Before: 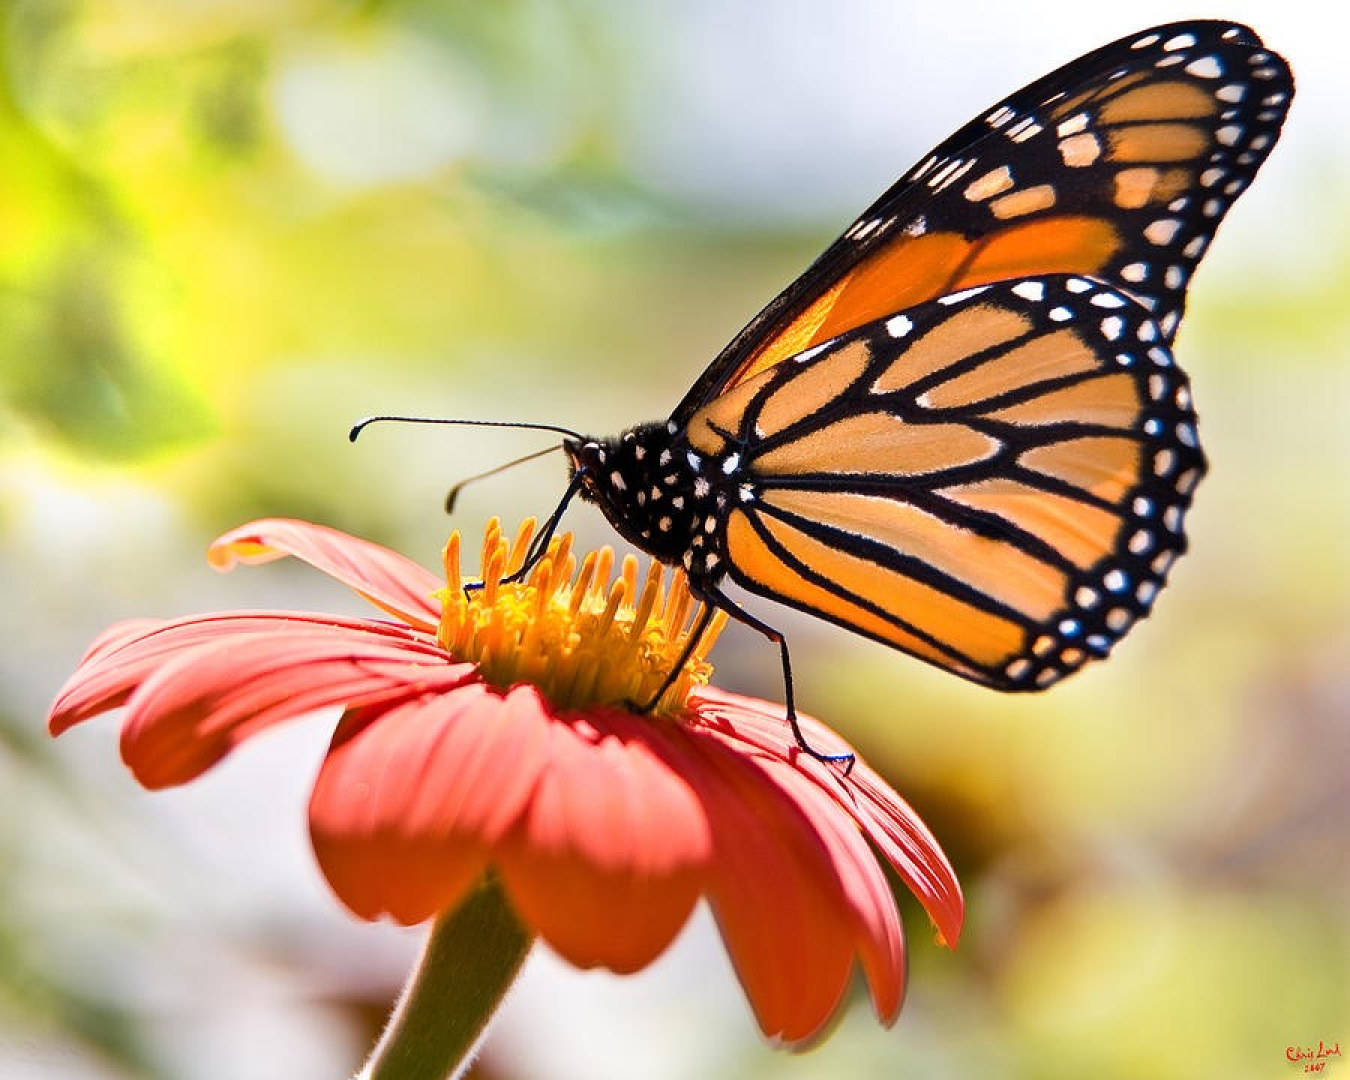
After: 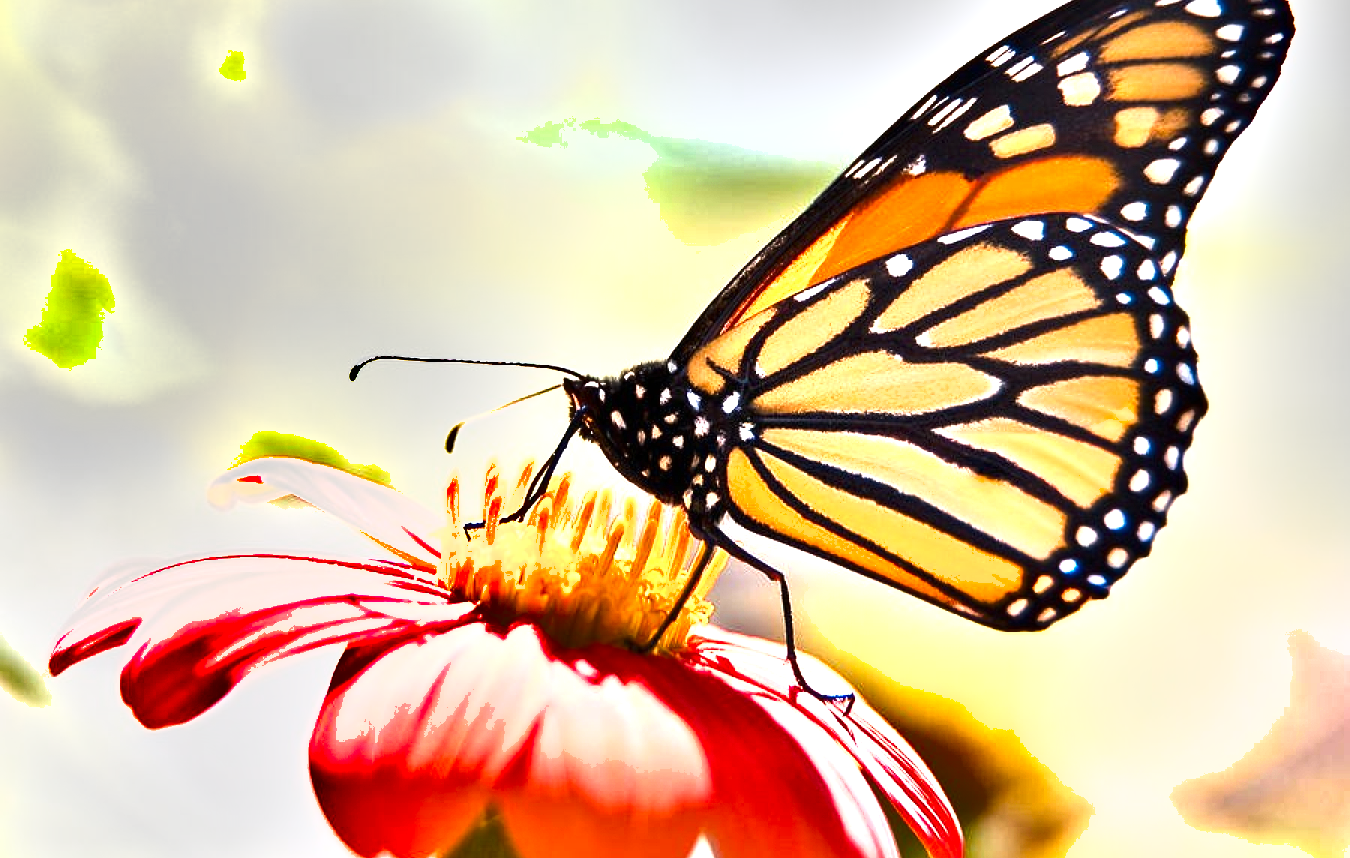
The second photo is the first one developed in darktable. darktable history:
tone equalizer: -8 EV -0.412 EV, -7 EV -0.408 EV, -6 EV -0.36 EV, -5 EV -0.217 EV, -3 EV 0.191 EV, -2 EV 0.332 EV, -1 EV 0.387 EV, +0 EV 0.415 EV
crop and rotate: top 5.668%, bottom 14.834%
shadows and highlights: soften with gaussian
exposure: exposure 1 EV, compensate exposure bias true, compensate highlight preservation false
